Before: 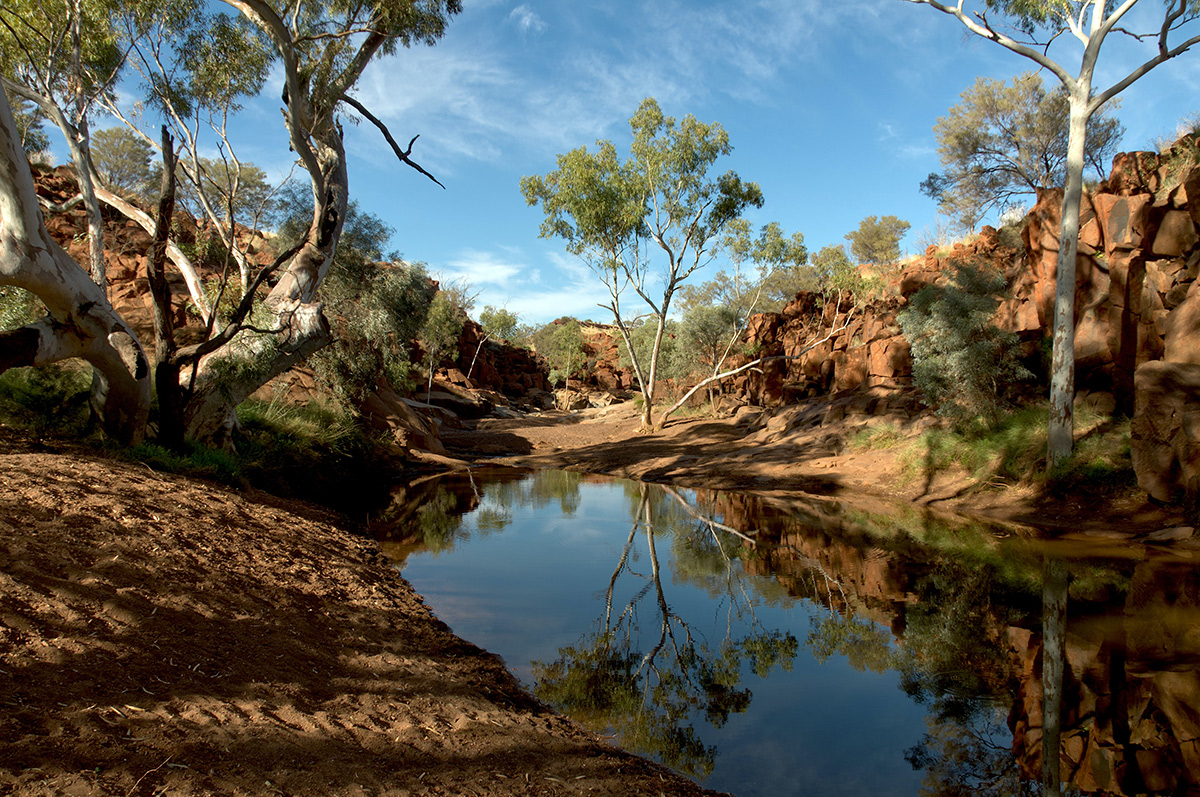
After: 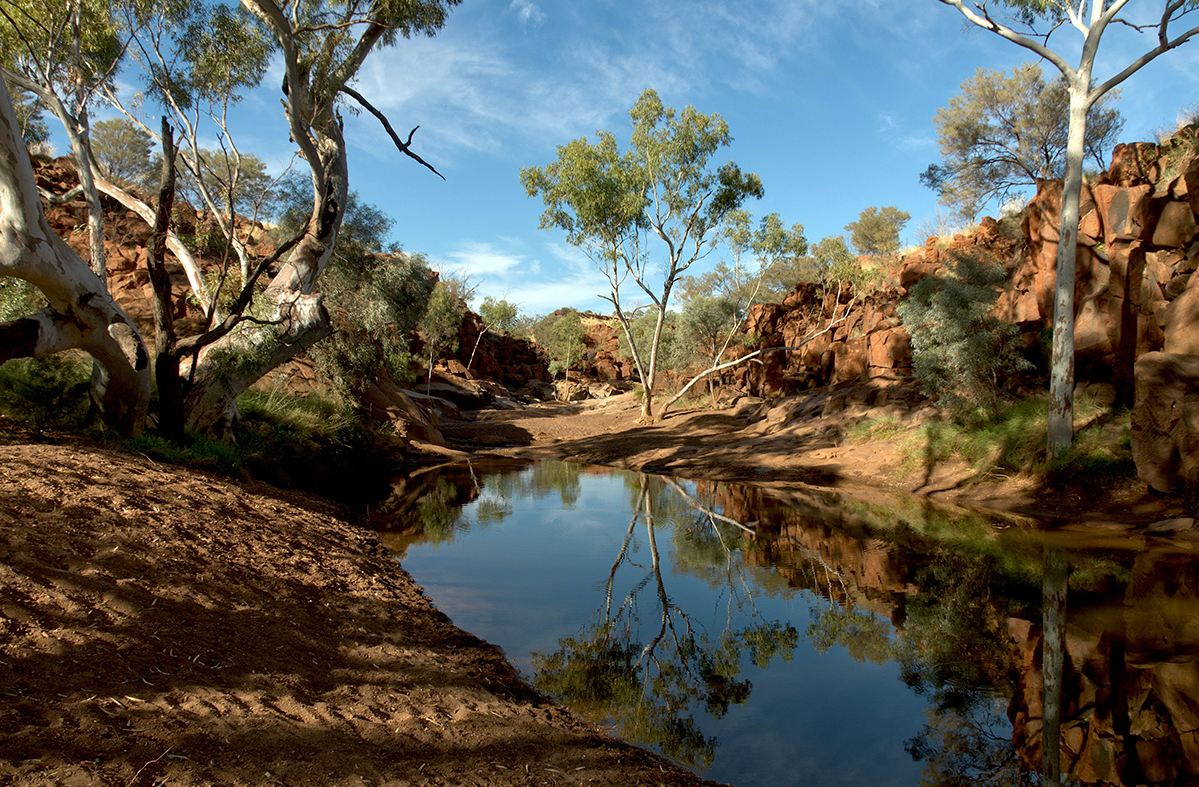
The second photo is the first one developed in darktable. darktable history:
crop: top 1.185%, right 0.027%
